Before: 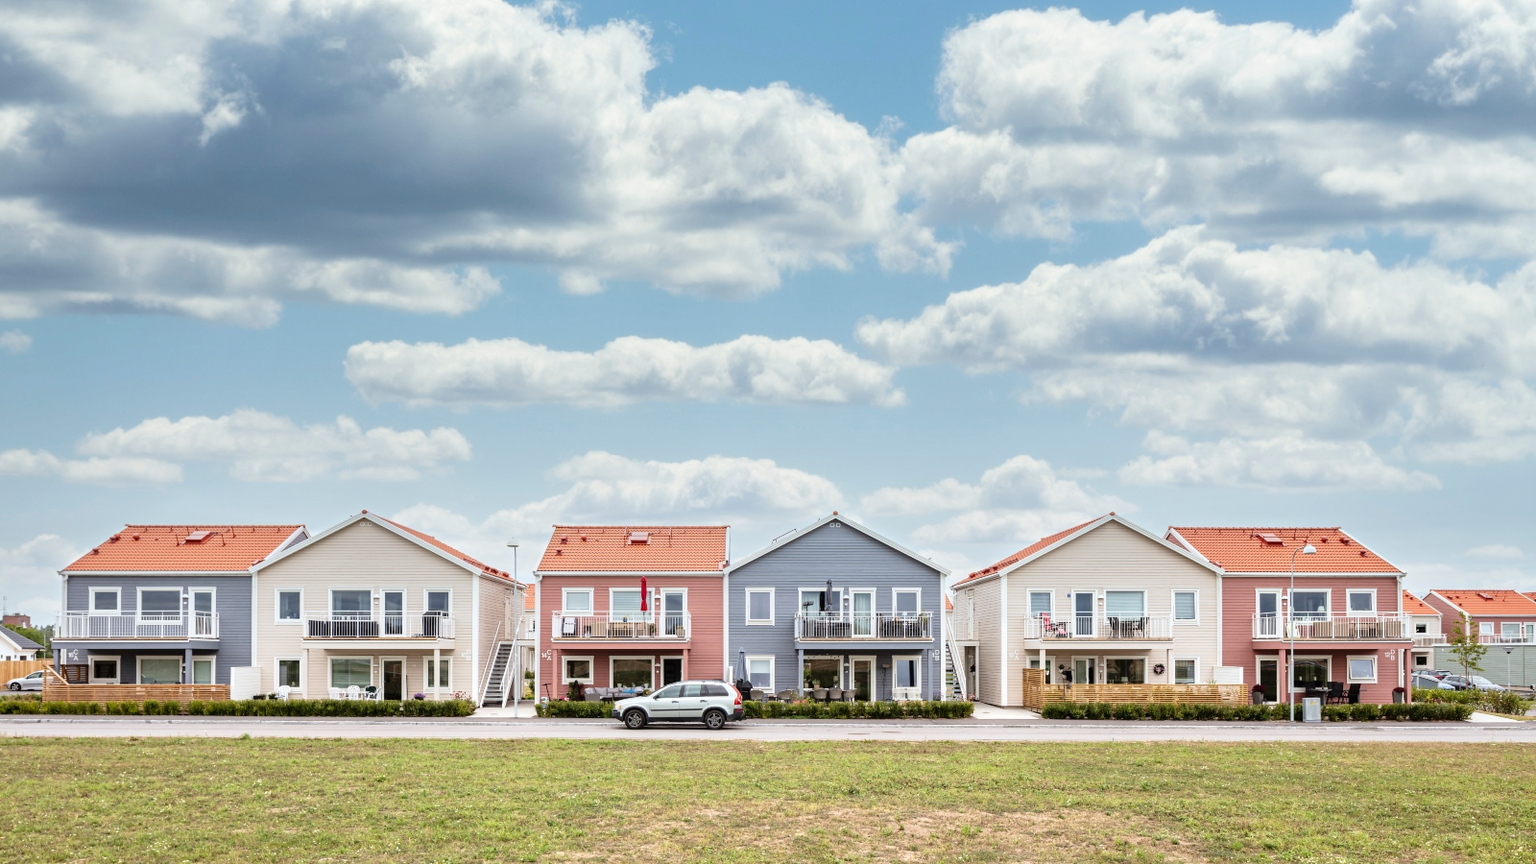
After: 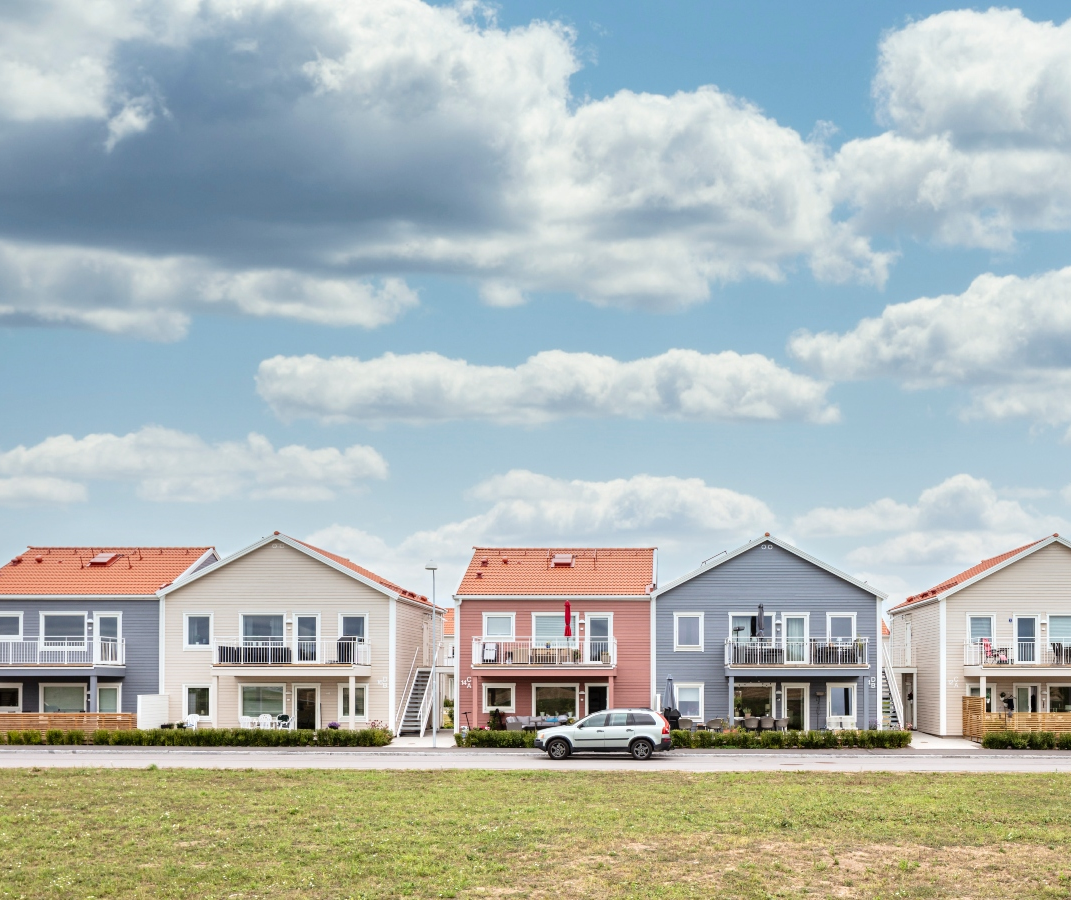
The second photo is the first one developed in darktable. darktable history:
crop and rotate: left 6.48%, right 26.57%
